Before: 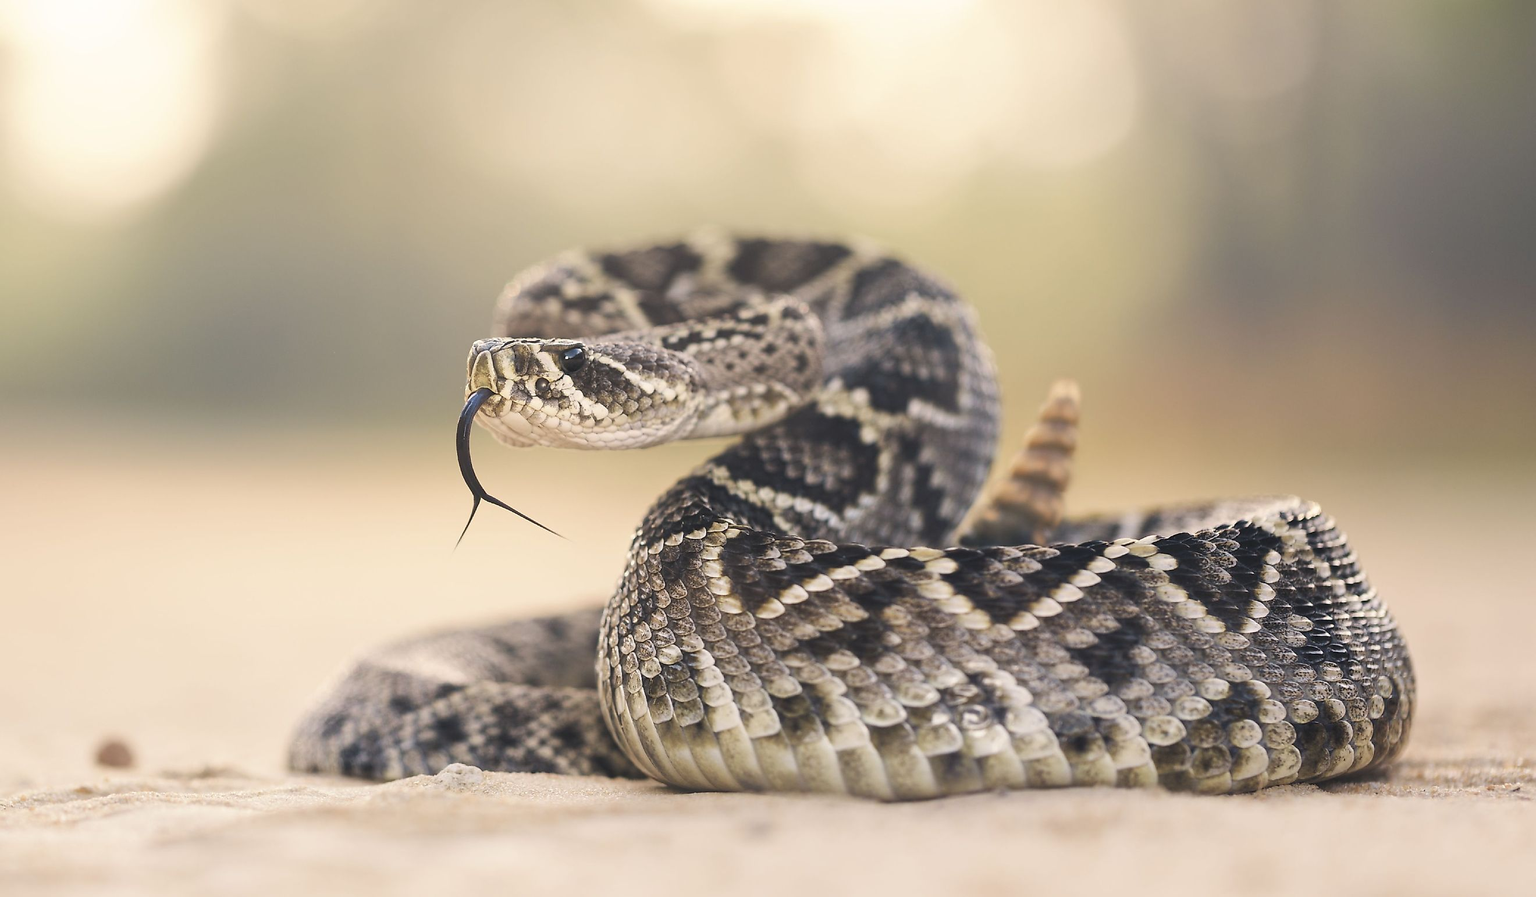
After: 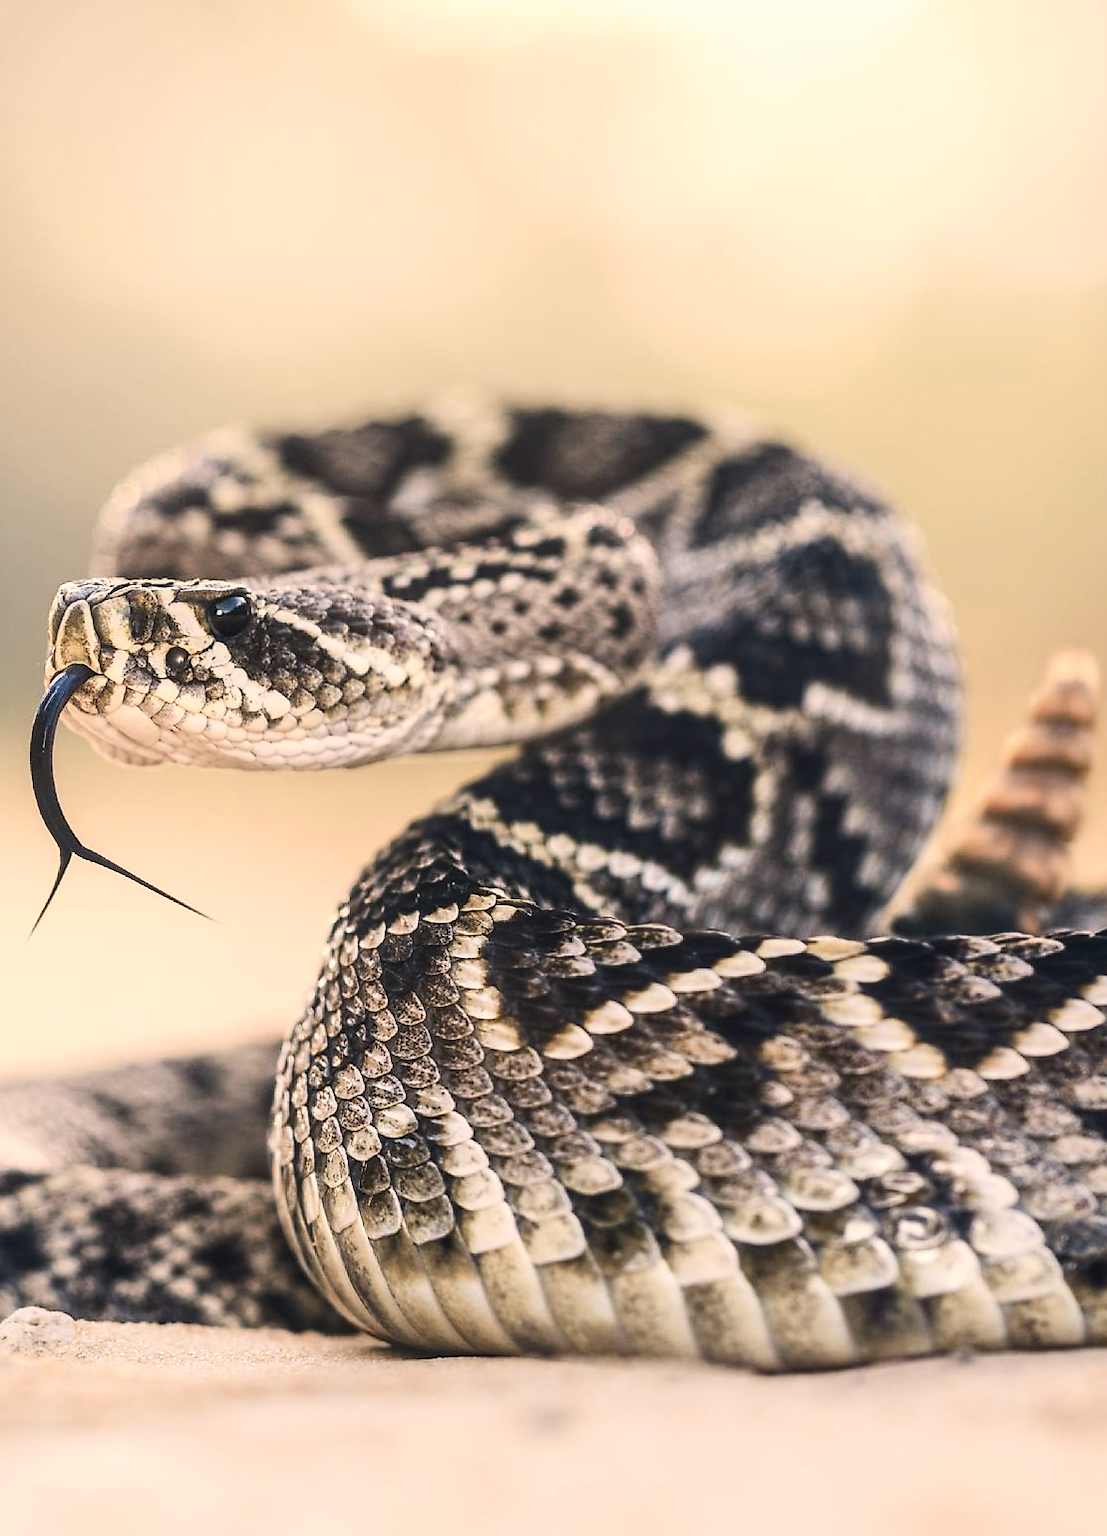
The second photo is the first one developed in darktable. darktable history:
local contrast: on, module defaults
crop: left 28.595%, right 29.287%
color zones: curves: ch1 [(0.263, 0.53) (0.376, 0.287) (0.487, 0.512) (0.748, 0.547) (1, 0.513)]; ch2 [(0.262, 0.45) (0.751, 0.477)]
color balance rgb: shadows lift › chroma 2.038%, shadows lift › hue 247.53°, highlights gain › chroma 1.065%, highlights gain › hue 54.22°, perceptual saturation grading › global saturation 0.117%, perceptual saturation grading › mid-tones 11.751%
contrast brightness saturation: contrast 0.277
